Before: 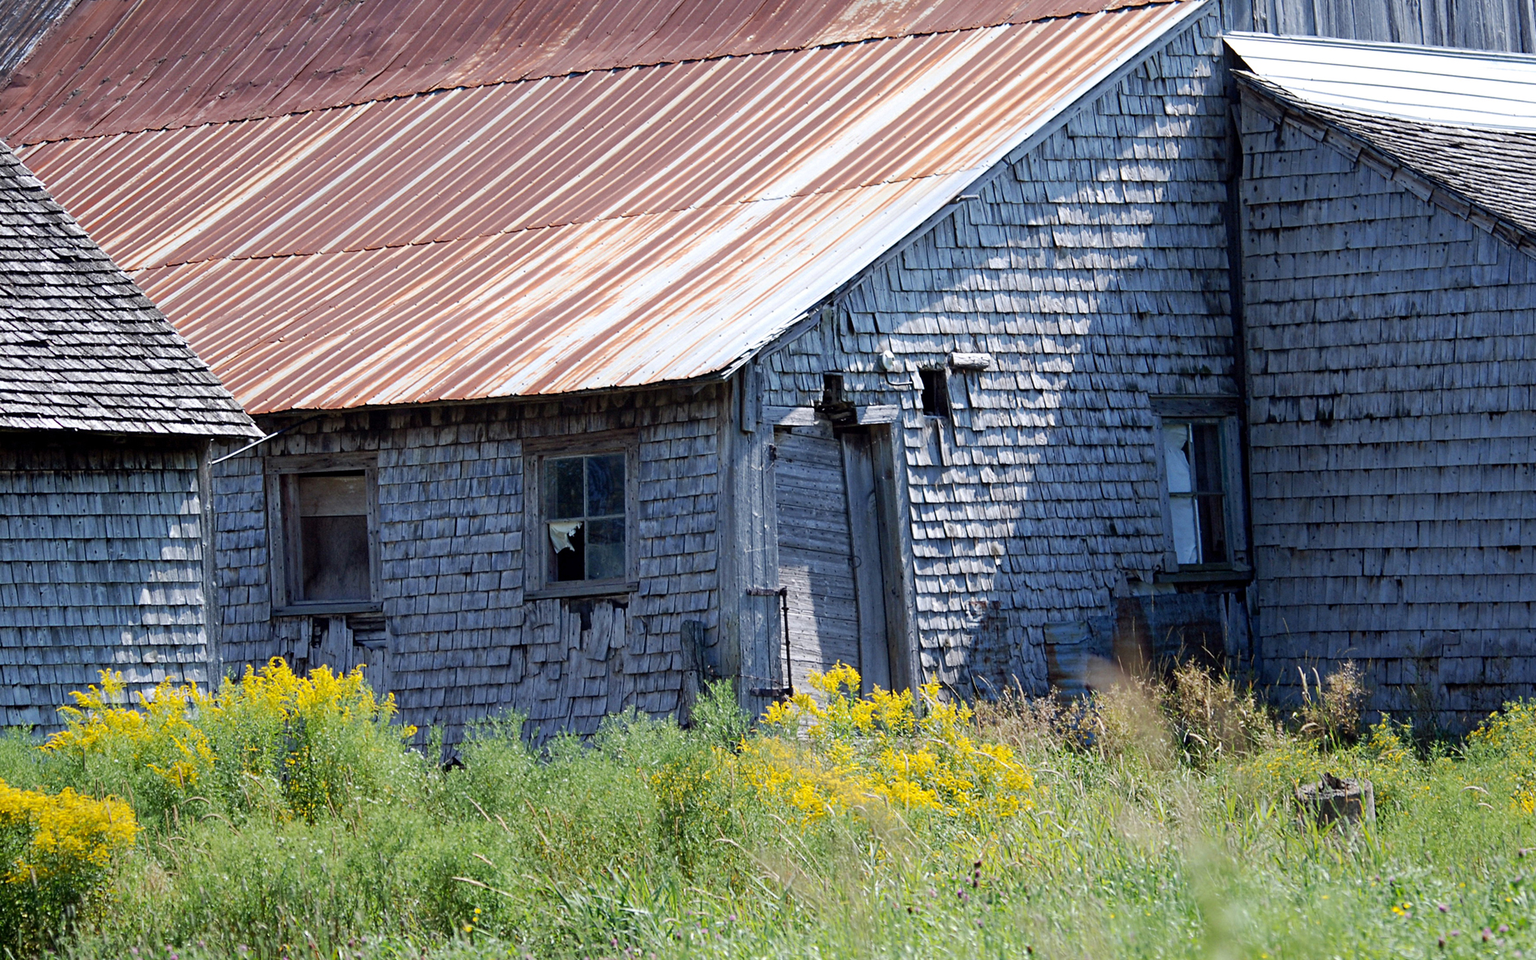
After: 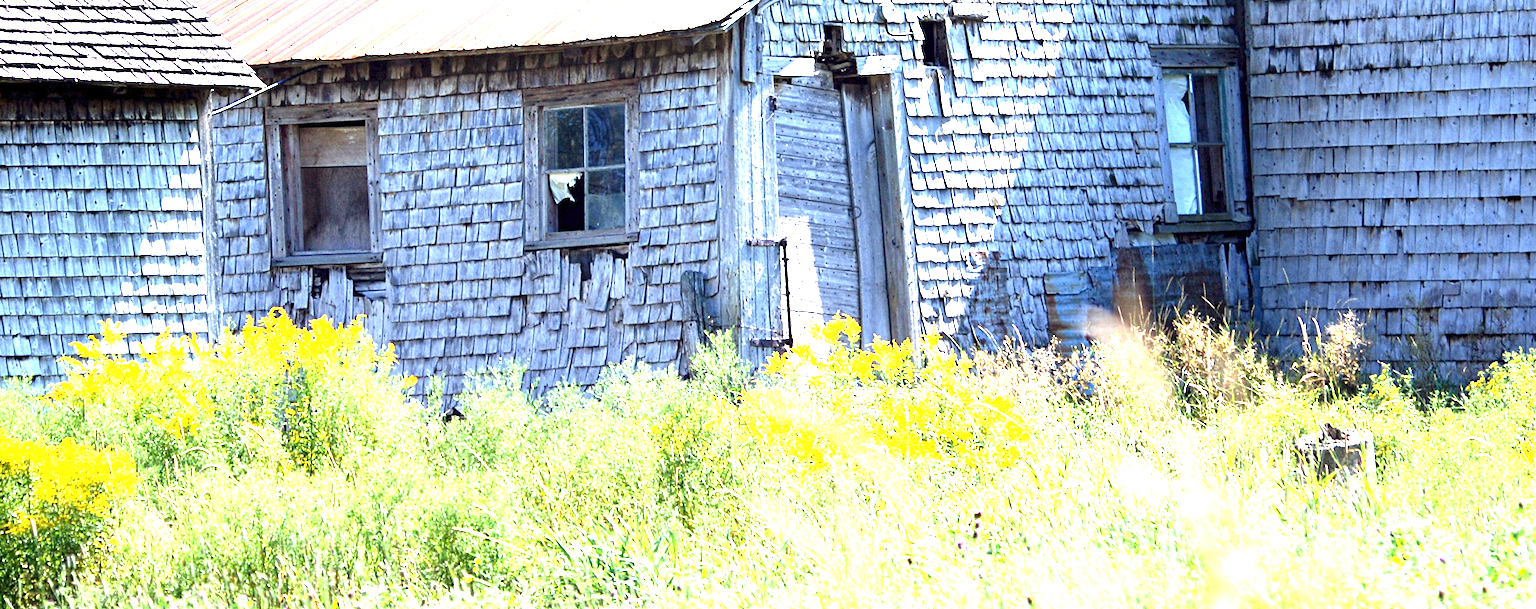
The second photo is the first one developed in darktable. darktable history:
crop and rotate: top 36.435%
exposure: exposure 2.25 EV, compensate highlight preservation false
